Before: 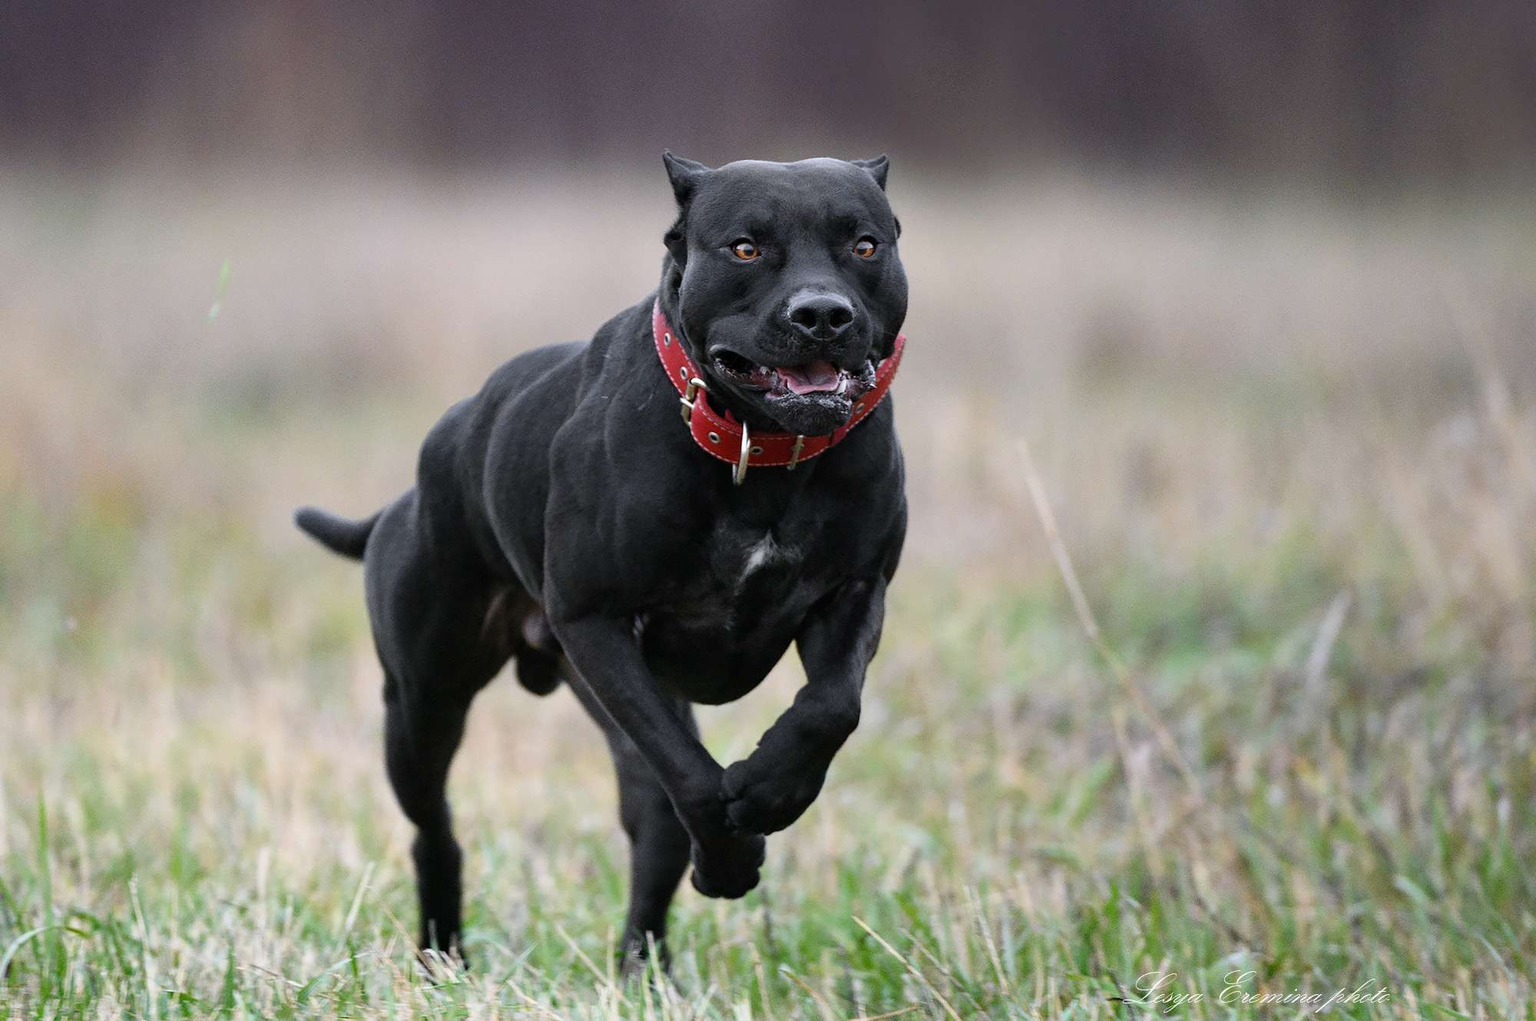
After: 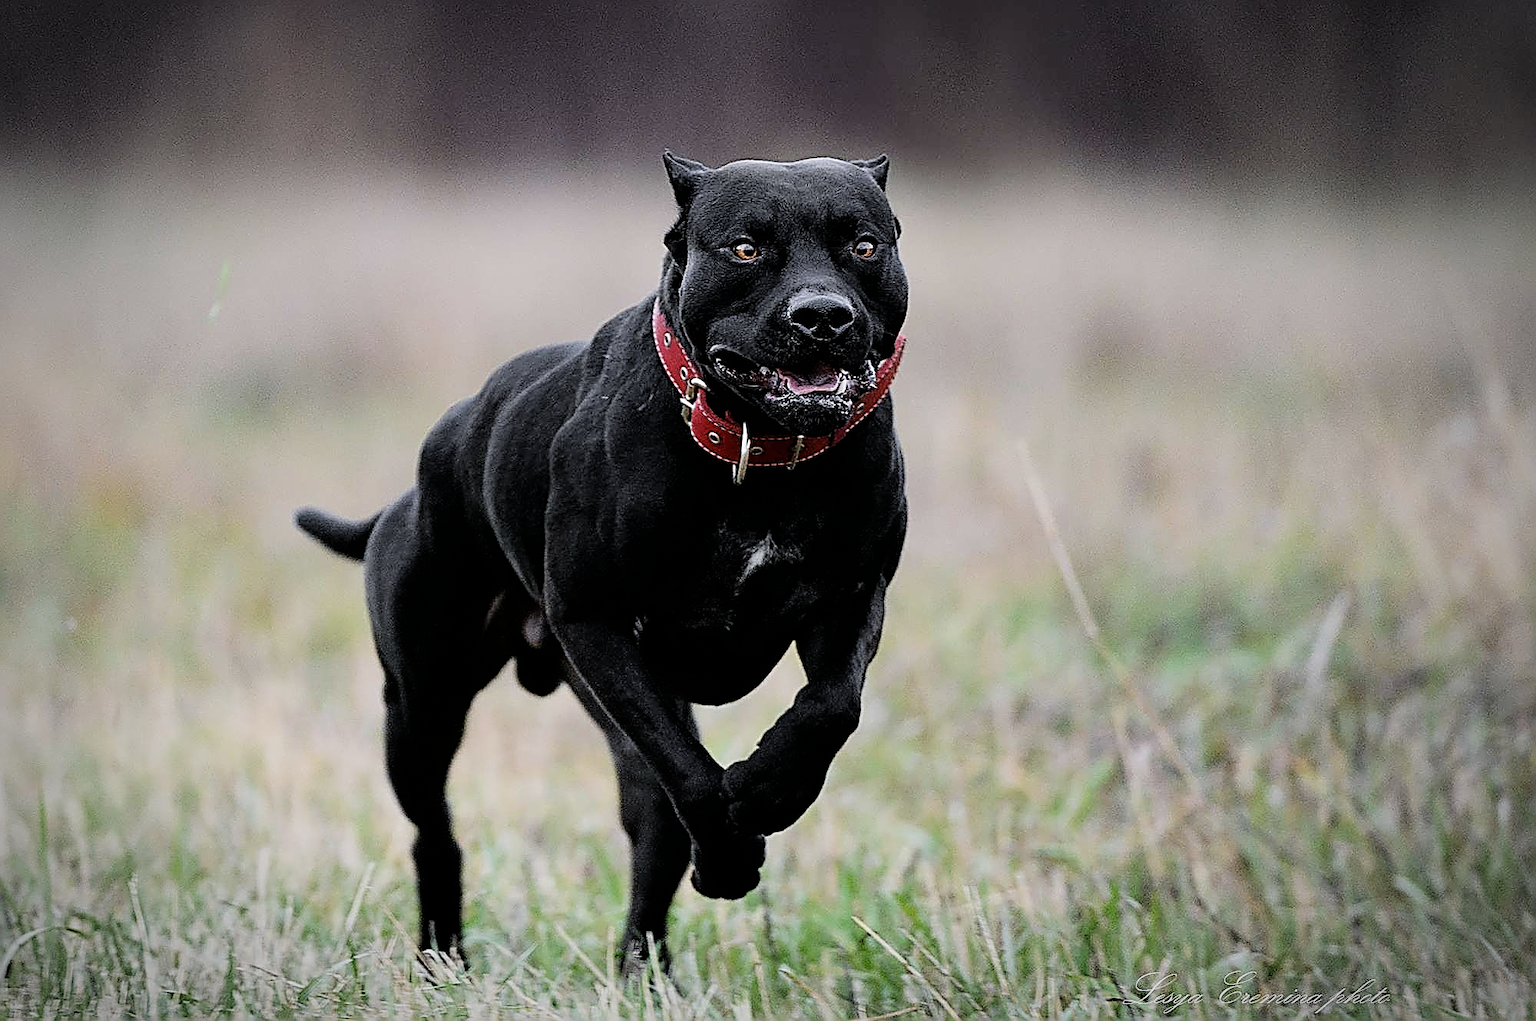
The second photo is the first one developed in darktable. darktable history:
sharpen: amount 1.861
vignetting: automatic ratio true
filmic rgb: black relative exposure -5 EV, white relative exposure 3.5 EV, hardness 3.19, contrast 1.2, highlights saturation mix -50%
